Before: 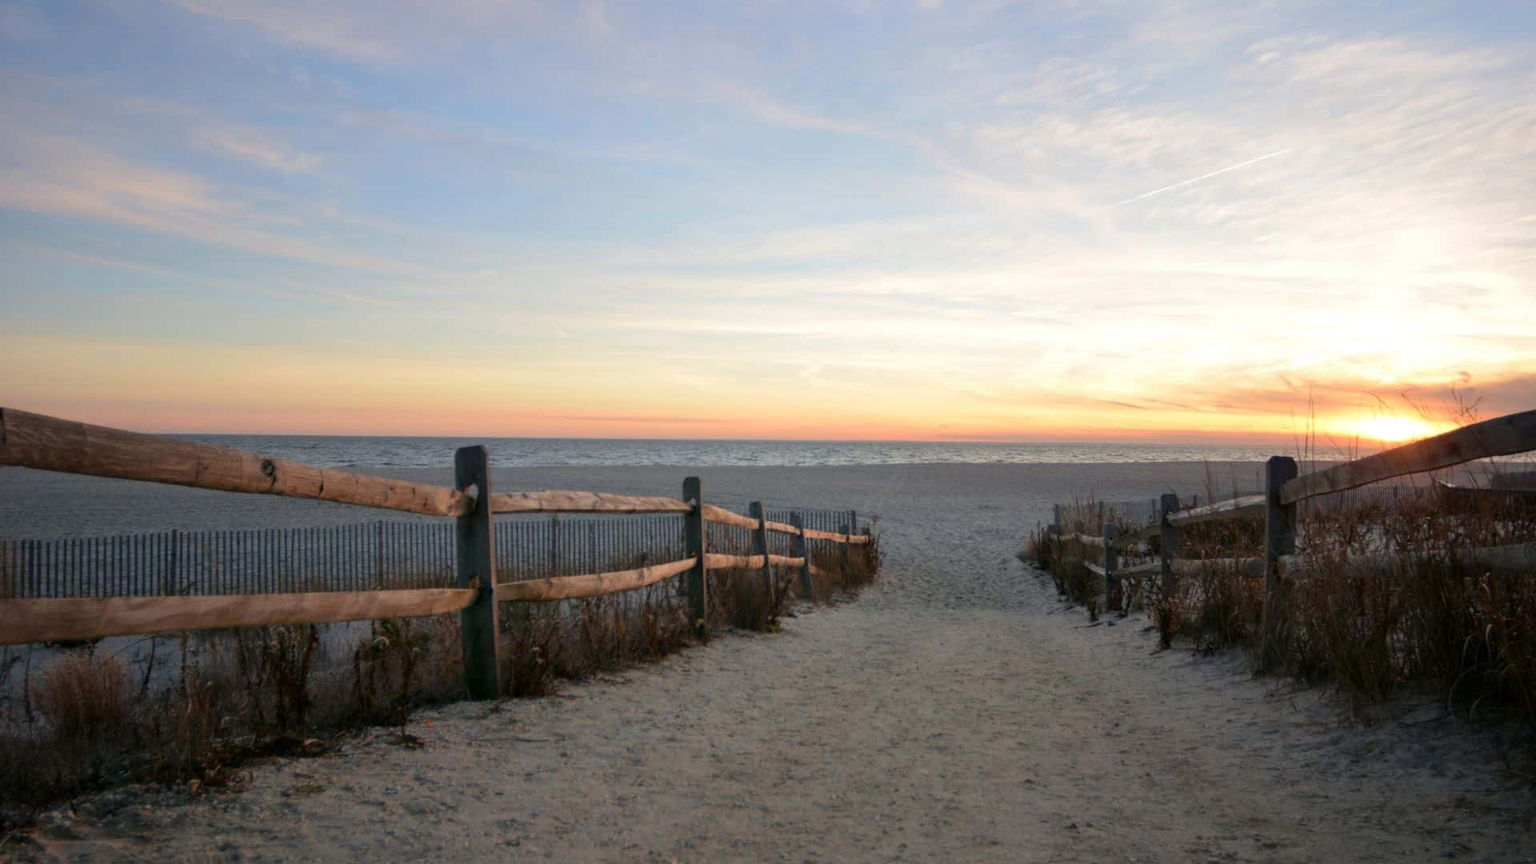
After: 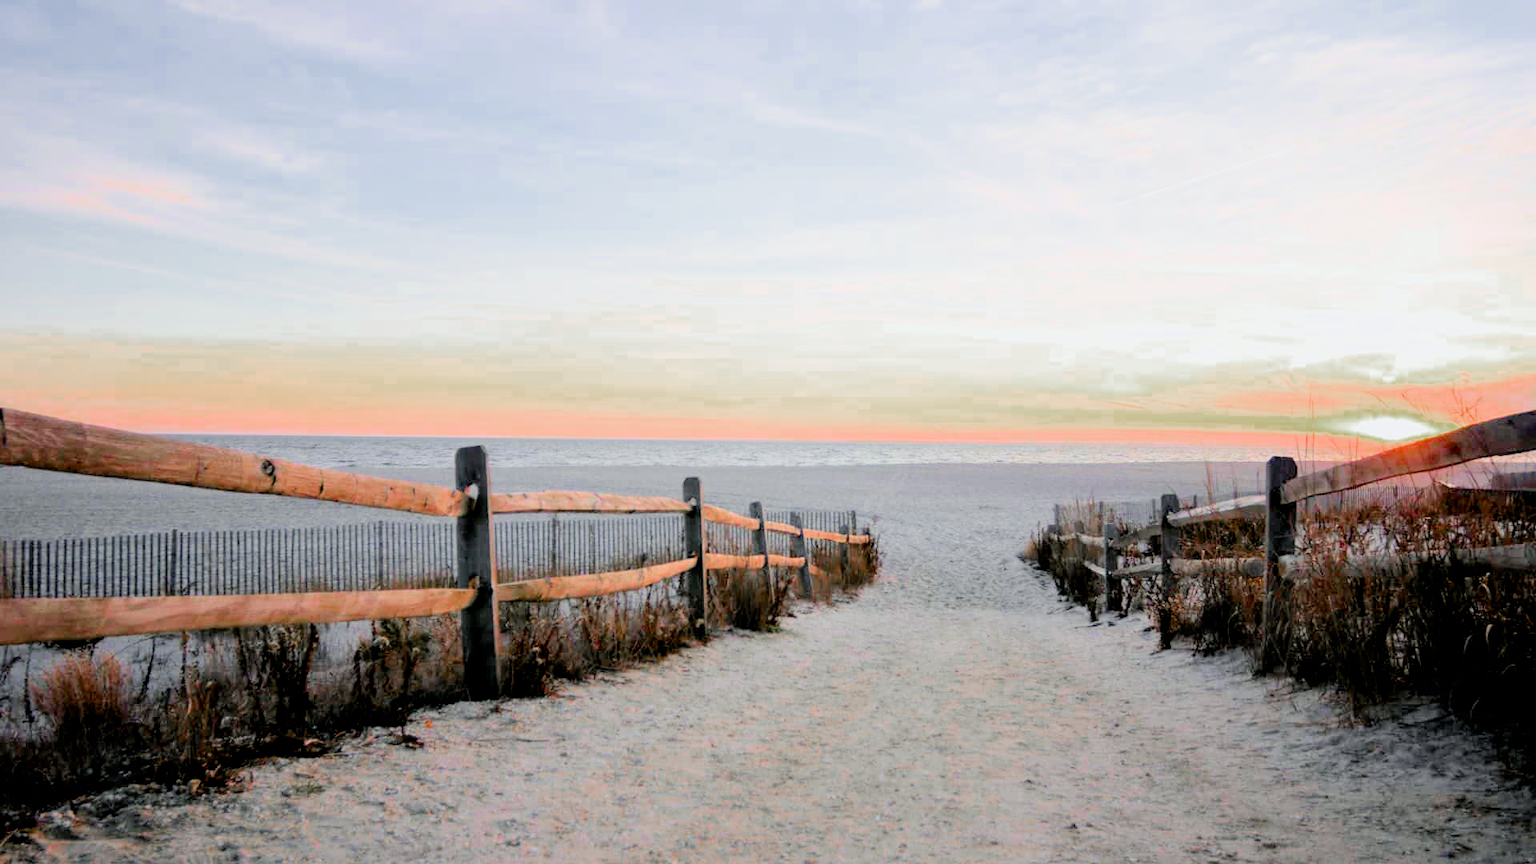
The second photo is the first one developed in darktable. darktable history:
color zones: curves: ch0 [(0, 0.48) (0.209, 0.398) (0.305, 0.332) (0.429, 0.493) (0.571, 0.5) (0.714, 0.5) (0.857, 0.5) (1, 0.48)]; ch1 [(0, 0.736) (0.143, 0.625) (0.225, 0.371) (0.429, 0.256) (0.571, 0.241) (0.714, 0.213) (0.857, 0.48) (1, 0.736)]; ch2 [(0, 0.448) (0.143, 0.498) (0.286, 0.5) (0.429, 0.5) (0.571, 0.5) (0.714, 0.5) (0.857, 0.5) (1, 0.448)]
white balance: red 0.98, blue 1.034
filmic rgb: black relative exposure -6.15 EV, white relative exposure 6.96 EV, hardness 2.23, color science v6 (2022)
exposure: black level correction 0.005, exposure 2.084 EV, compensate highlight preservation false
